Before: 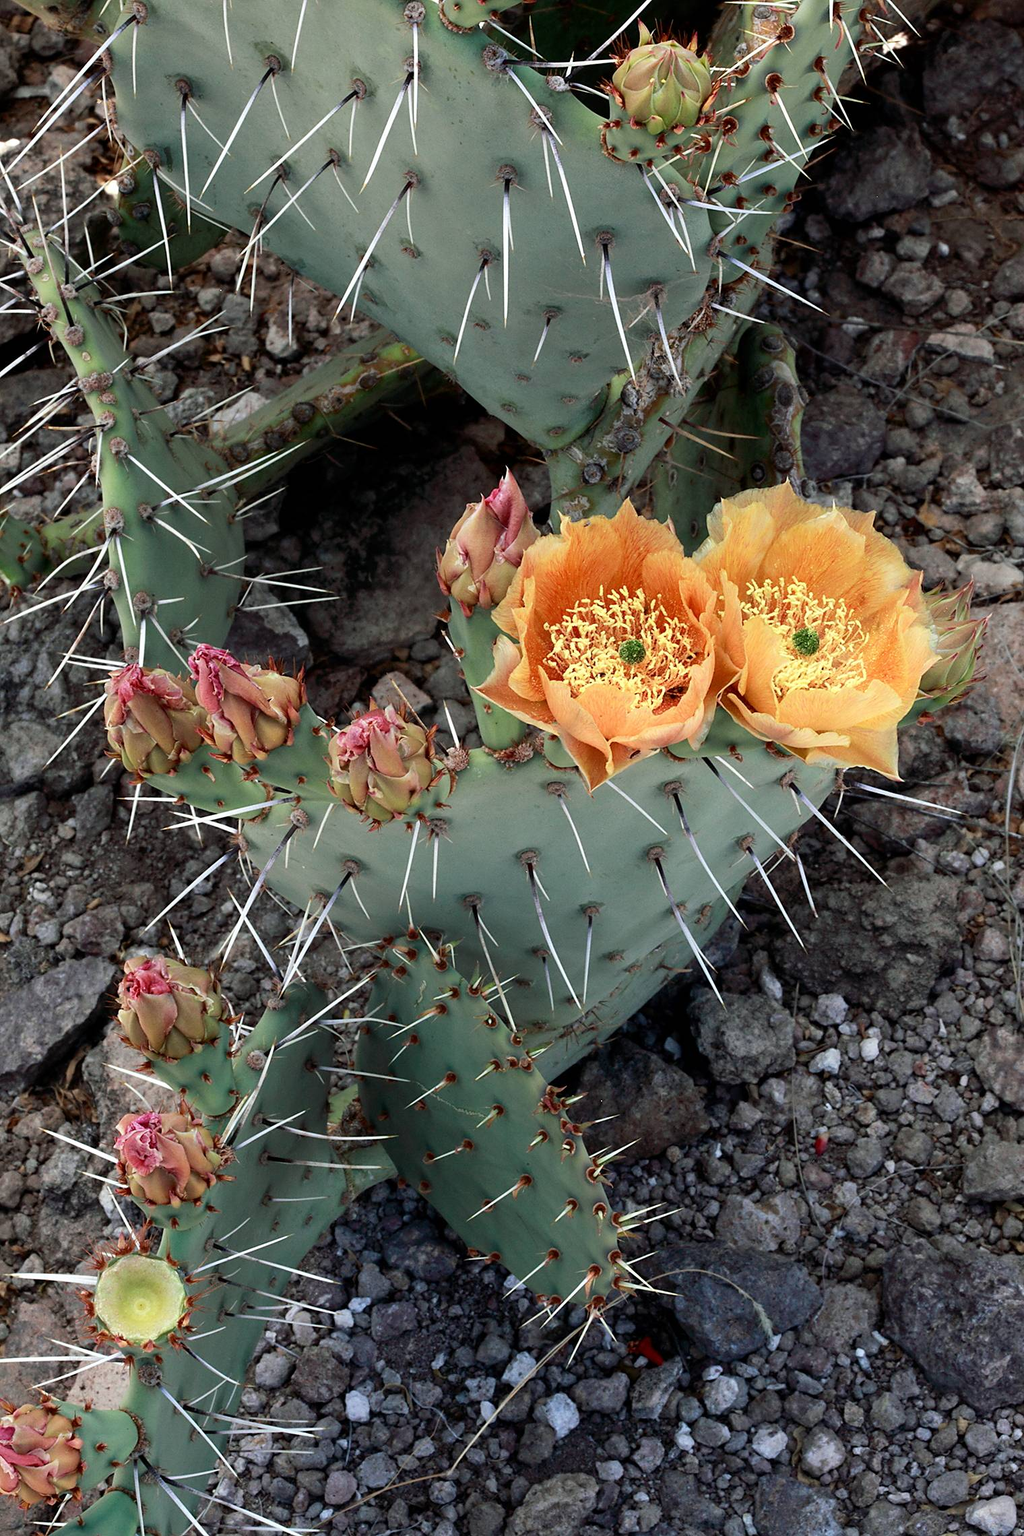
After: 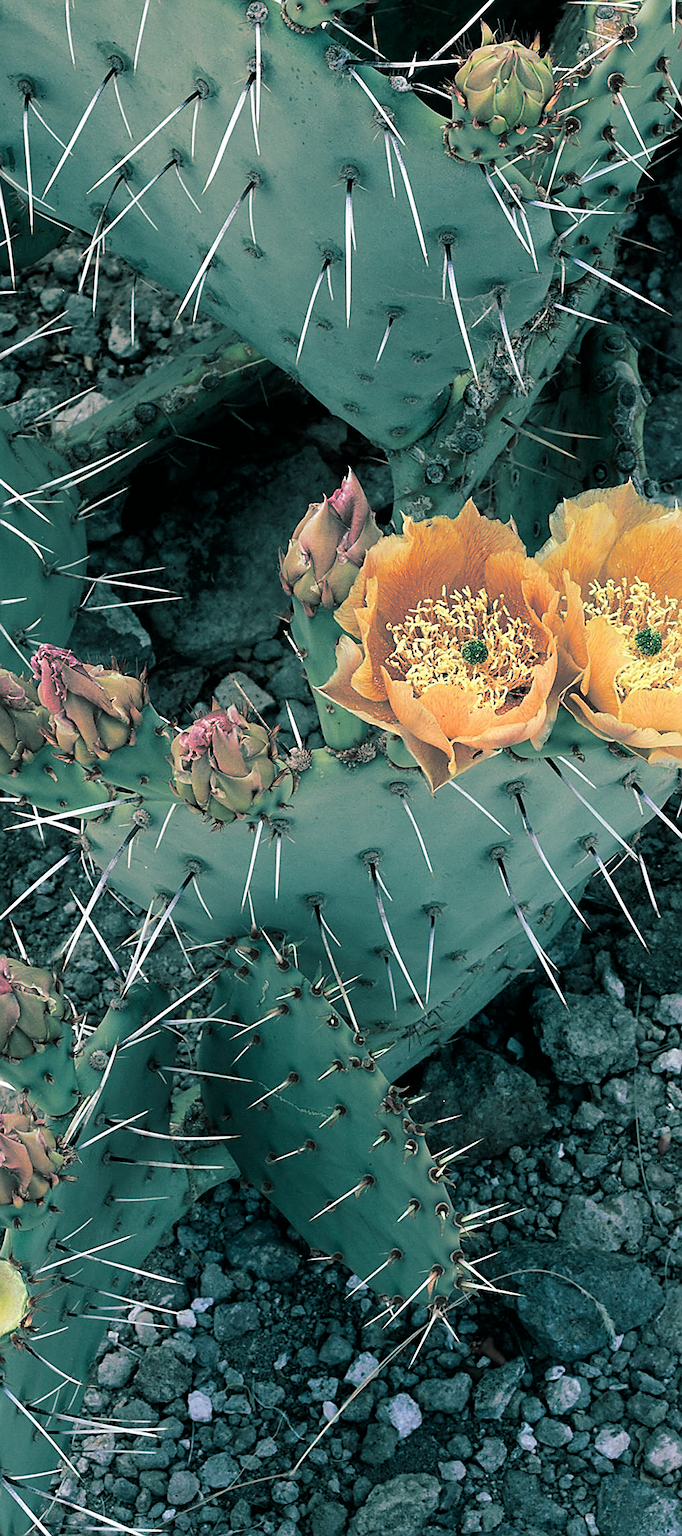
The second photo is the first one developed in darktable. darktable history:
sharpen: on, module defaults
split-toning: shadows › hue 183.6°, shadows › saturation 0.52, highlights › hue 0°, highlights › saturation 0
crop: left 15.419%, right 17.914%
